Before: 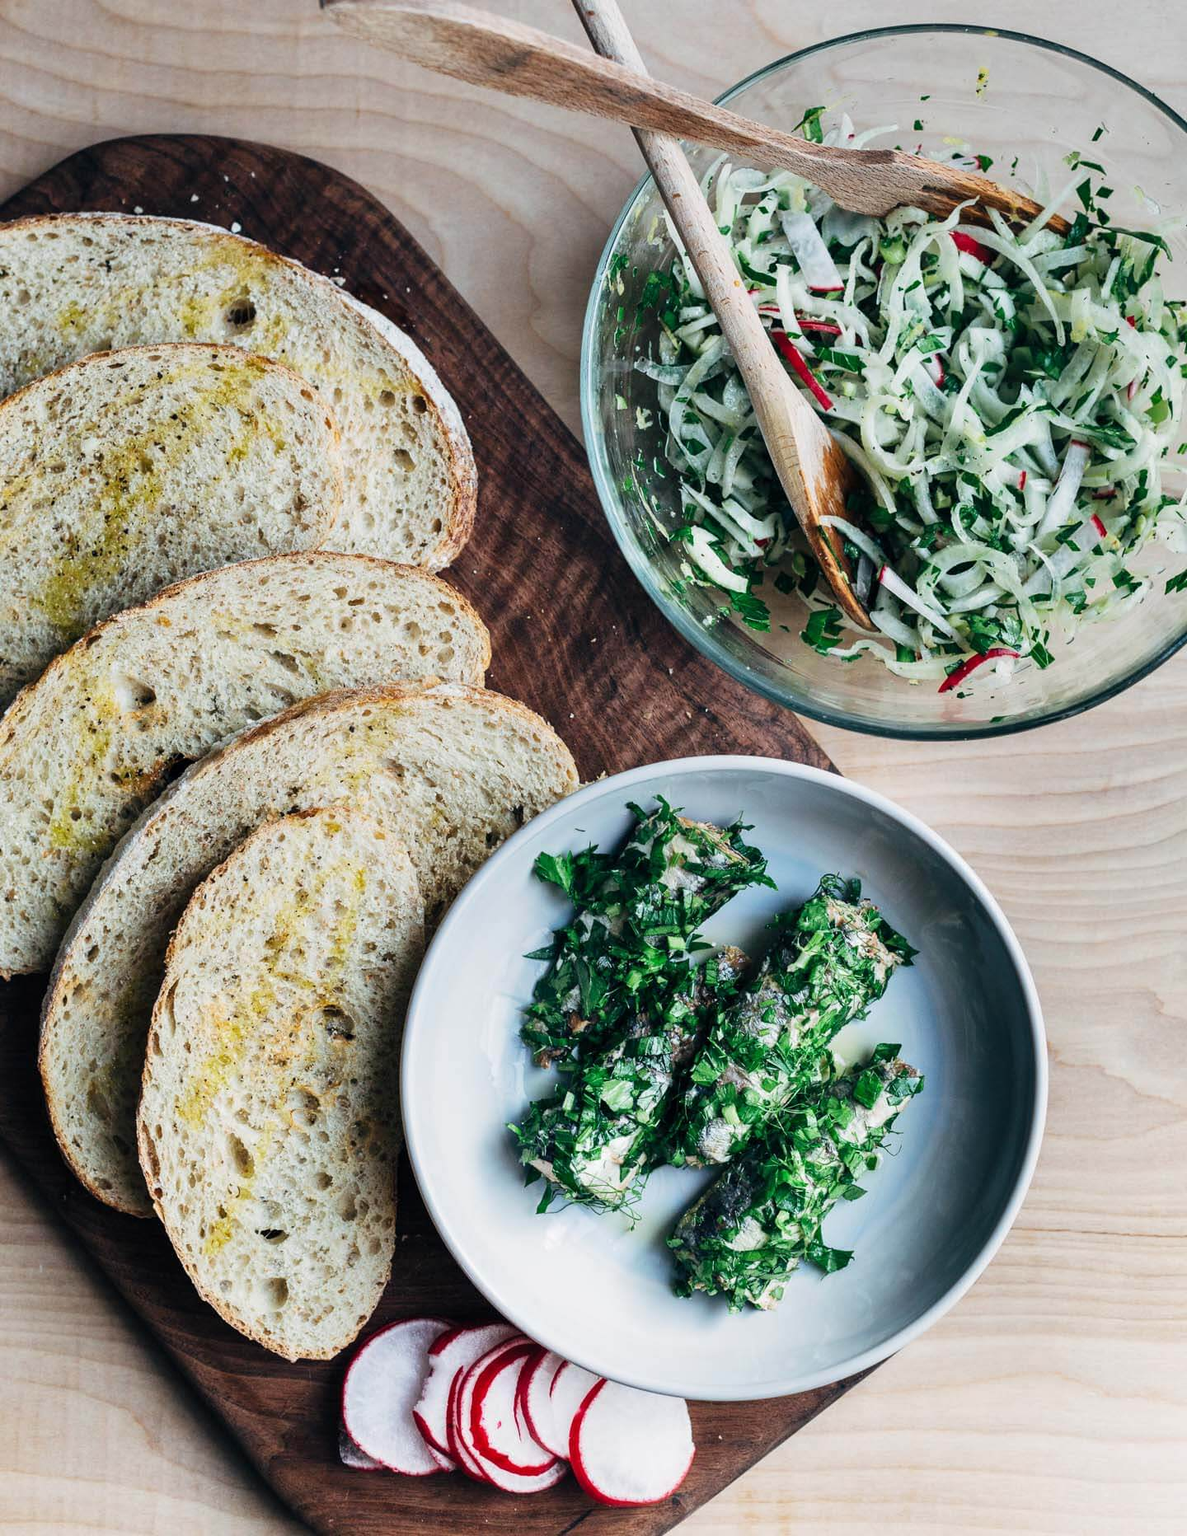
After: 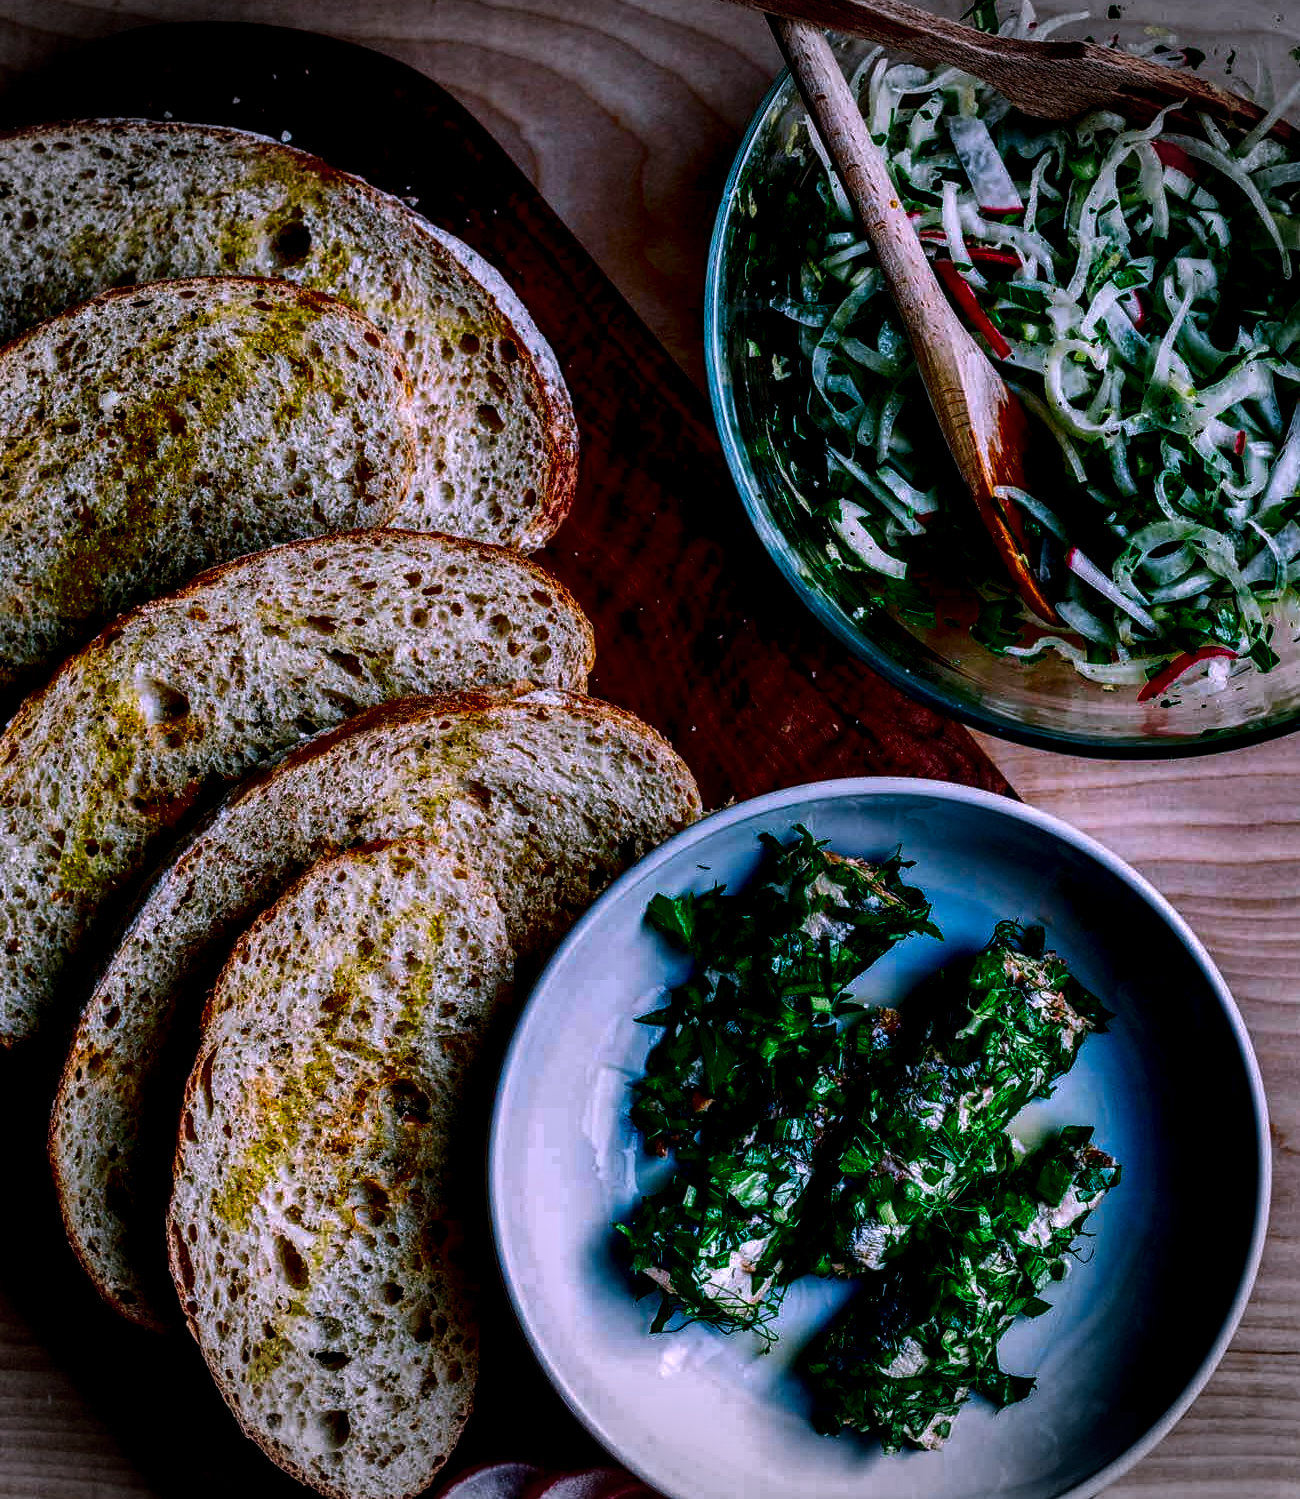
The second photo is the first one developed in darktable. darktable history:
crop: top 7.554%, right 9.72%, bottom 11.994%
contrast brightness saturation: brightness -0.981, saturation 0.985
color correction: highlights a* 15.12, highlights b* -25.8
vignetting: fall-off start 89.37%, fall-off radius 43.32%, width/height ratio 1.163, unbound false
local contrast: highlights 20%, shadows 70%, detail 170%
